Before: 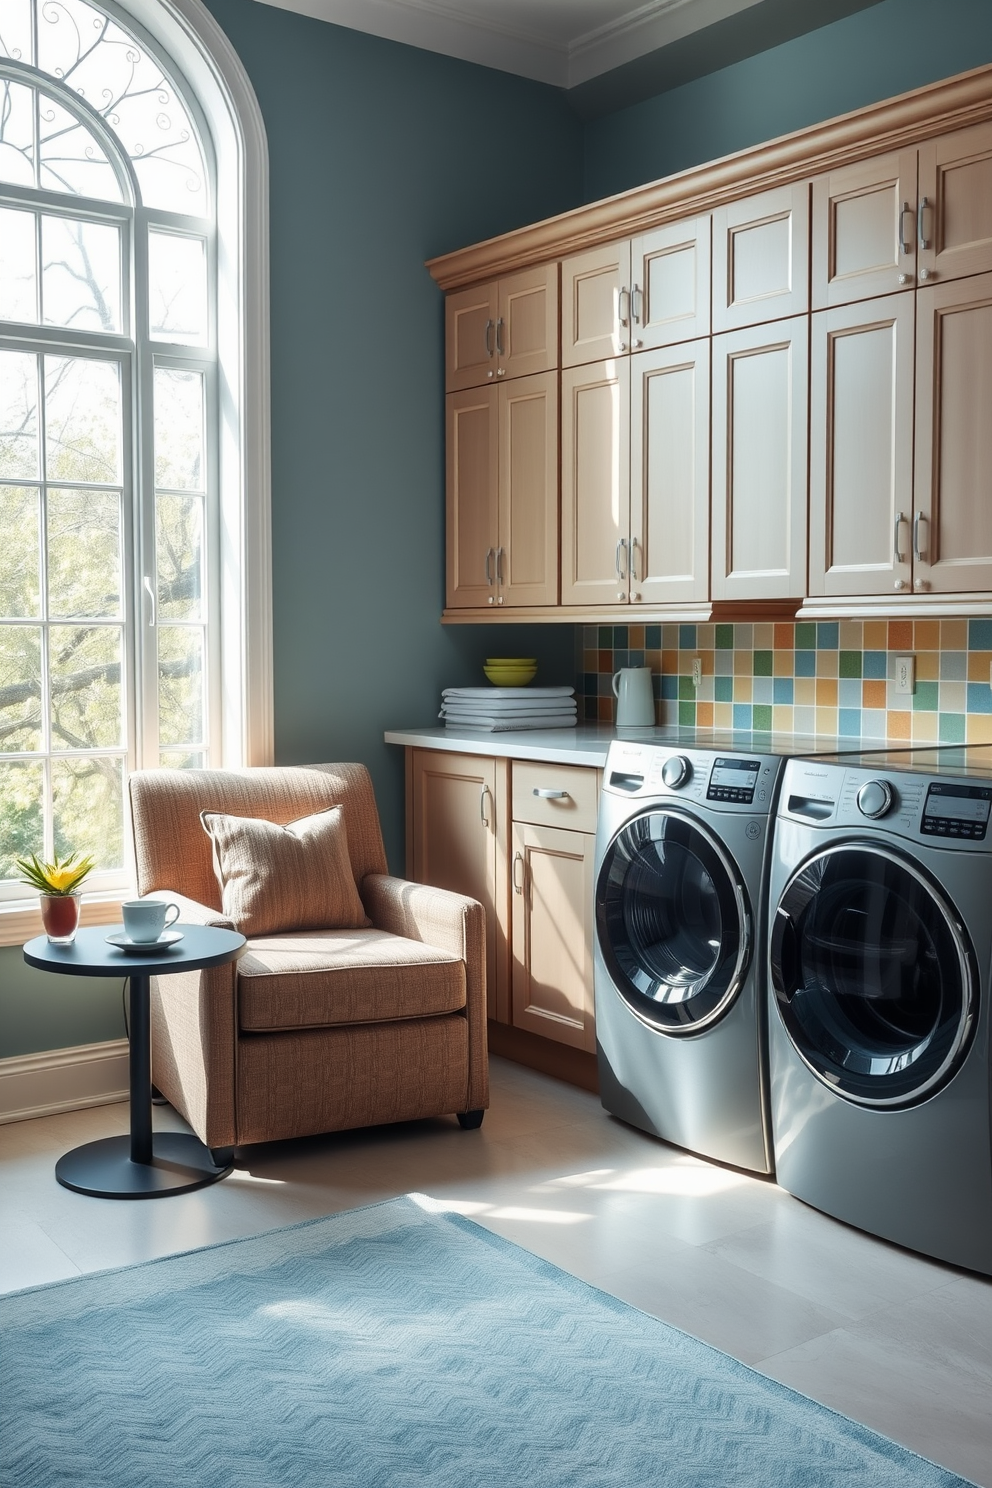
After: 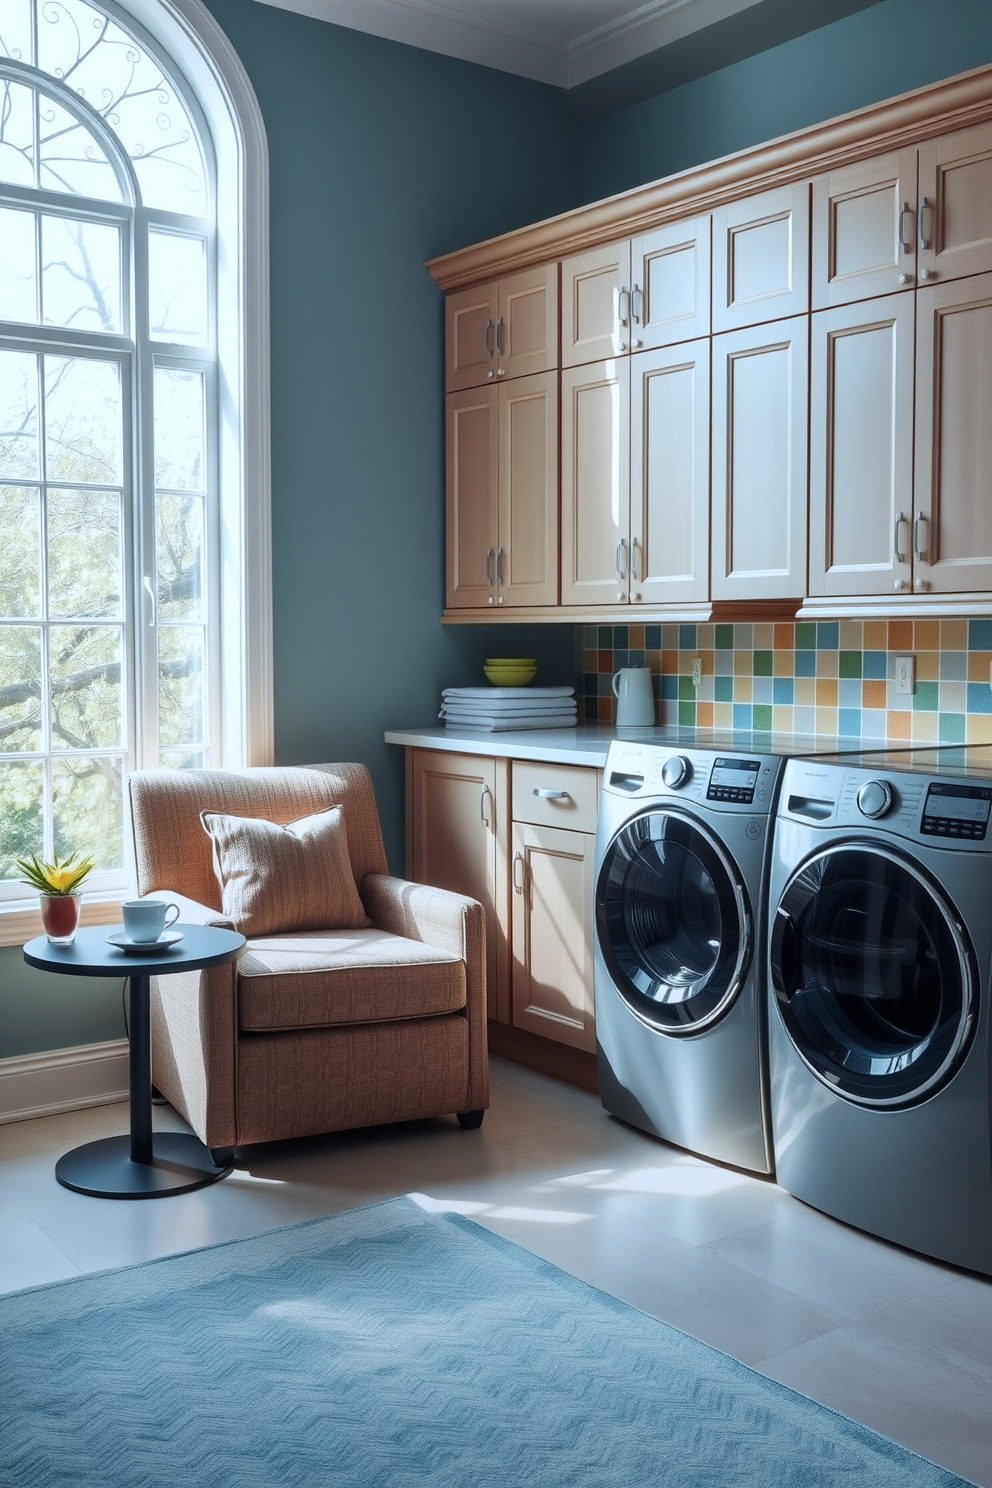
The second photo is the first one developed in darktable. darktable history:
color calibration: illuminant custom, x 0.368, y 0.373, temperature 4330.32 K
graduated density: rotation -180°, offset 24.95
